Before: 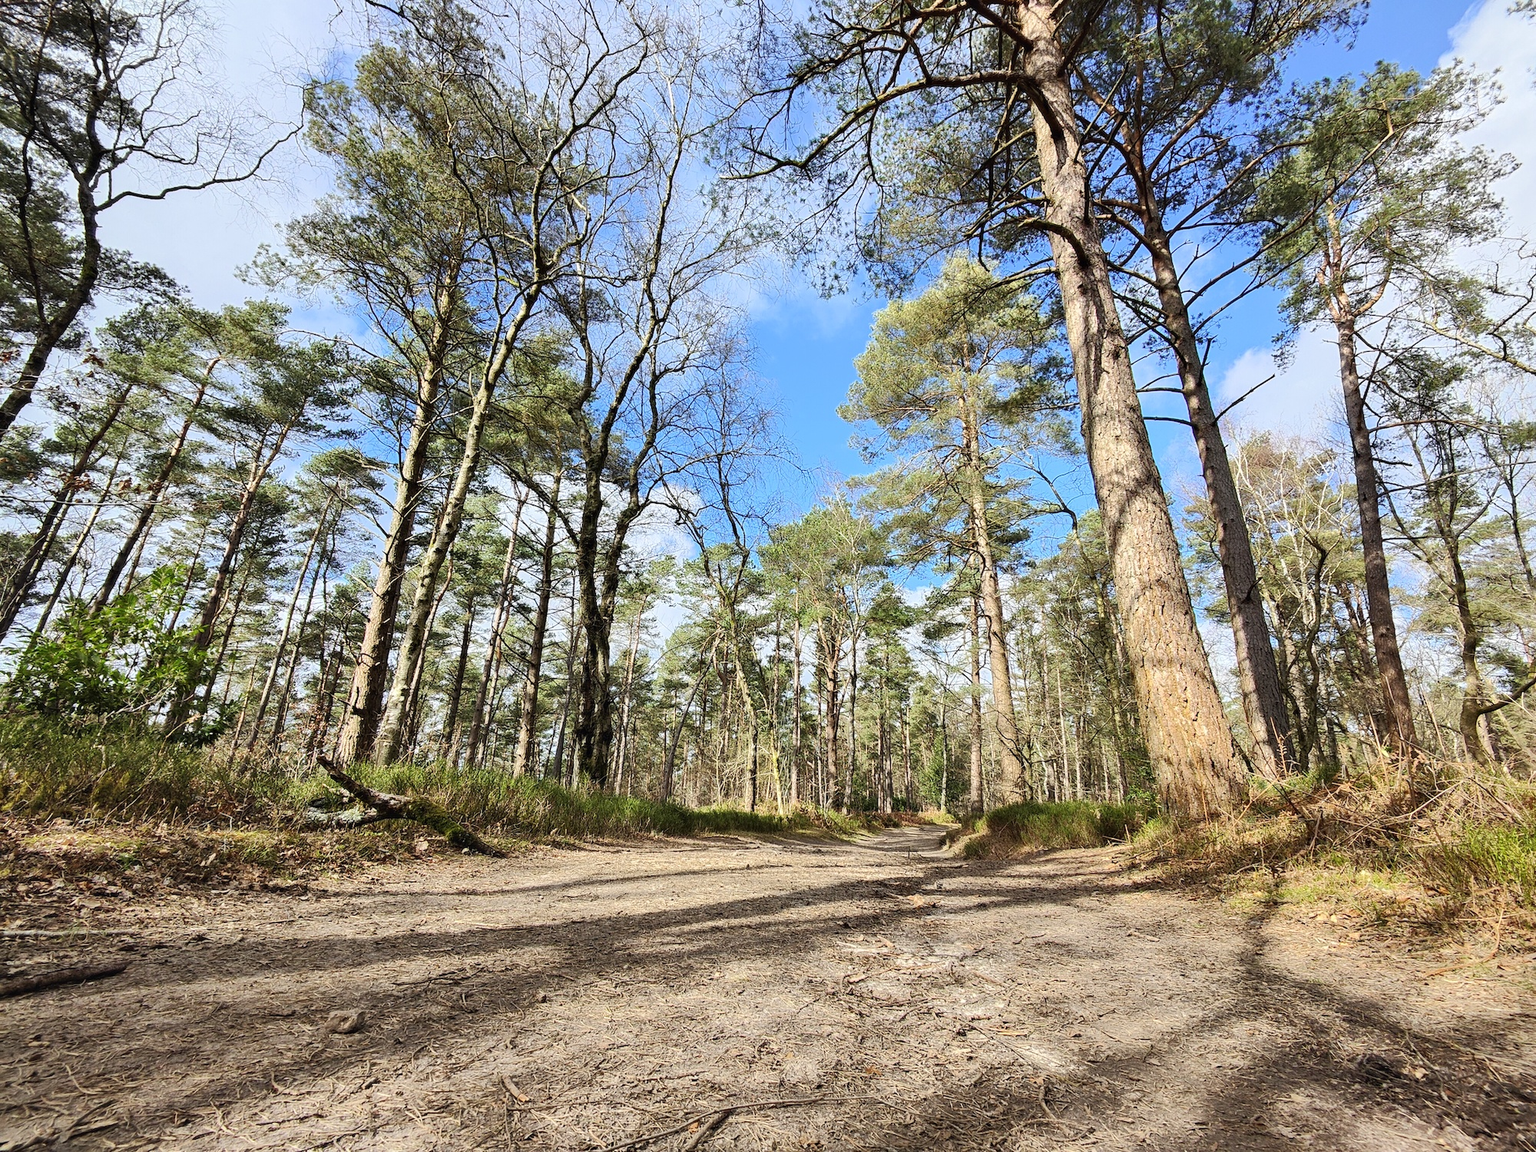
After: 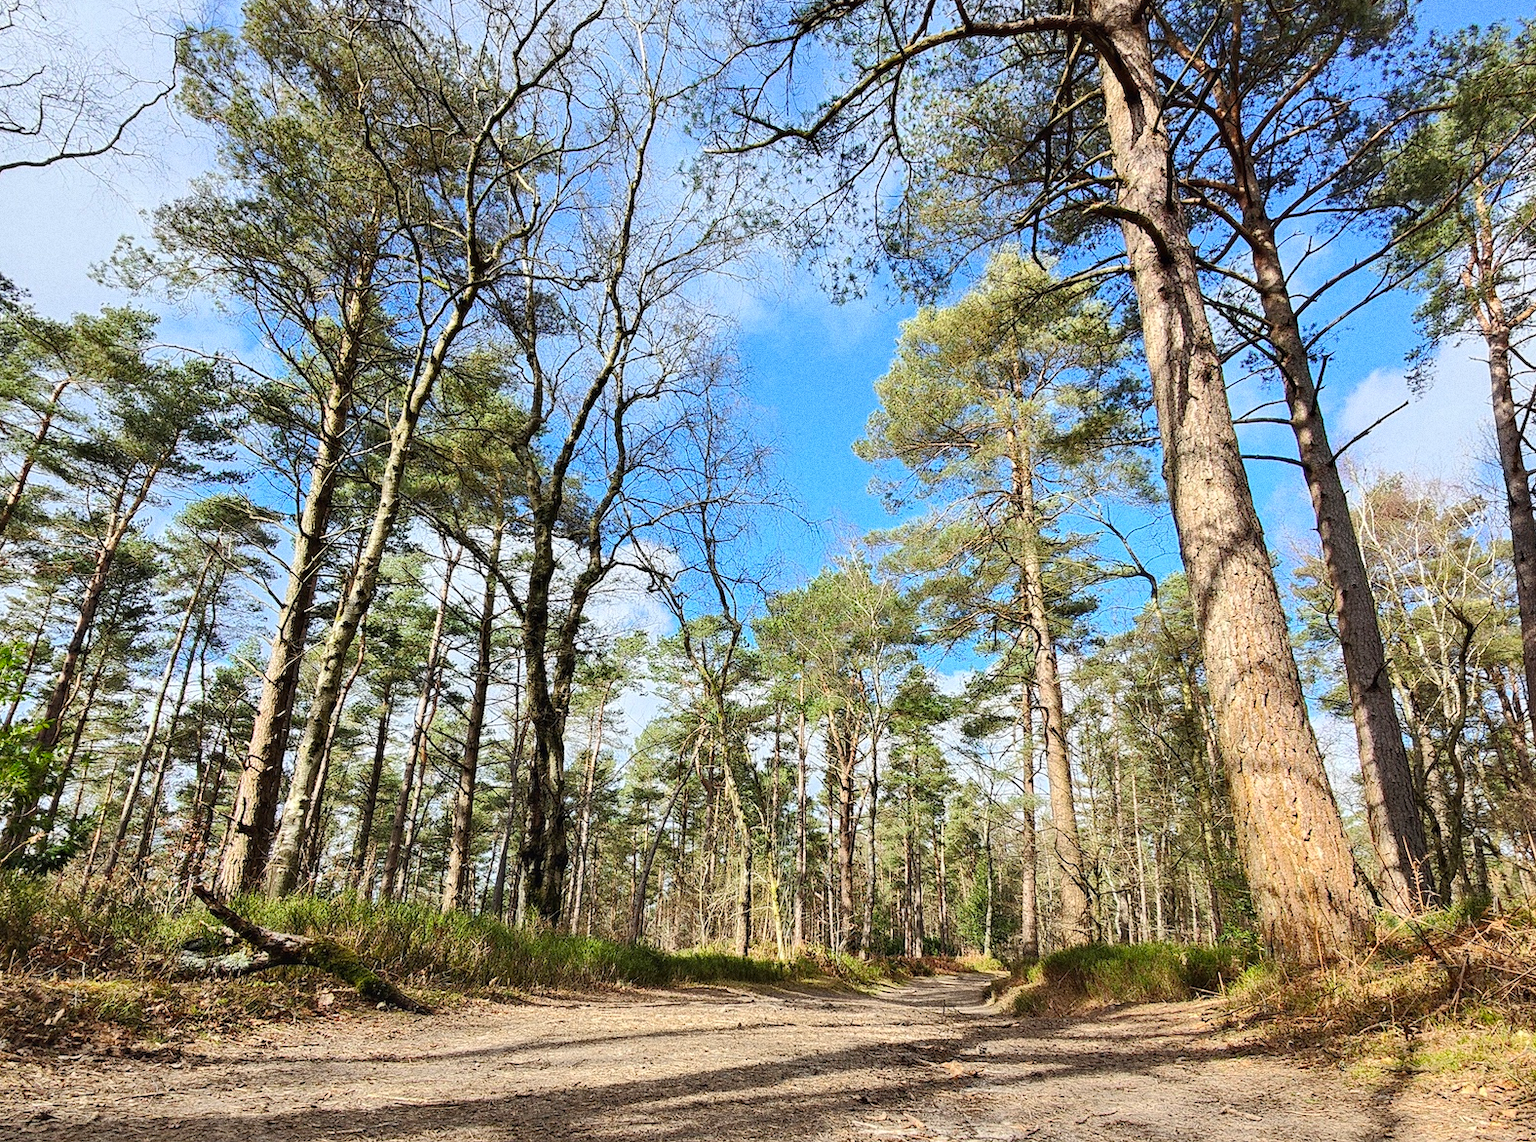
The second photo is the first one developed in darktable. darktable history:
crop and rotate: left 10.77%, top 5.1%, right 10.41%, bottom 16.76%
tone equalizer: on, module defaults
grain: coarseness 0.09 ISO, strength 40%
